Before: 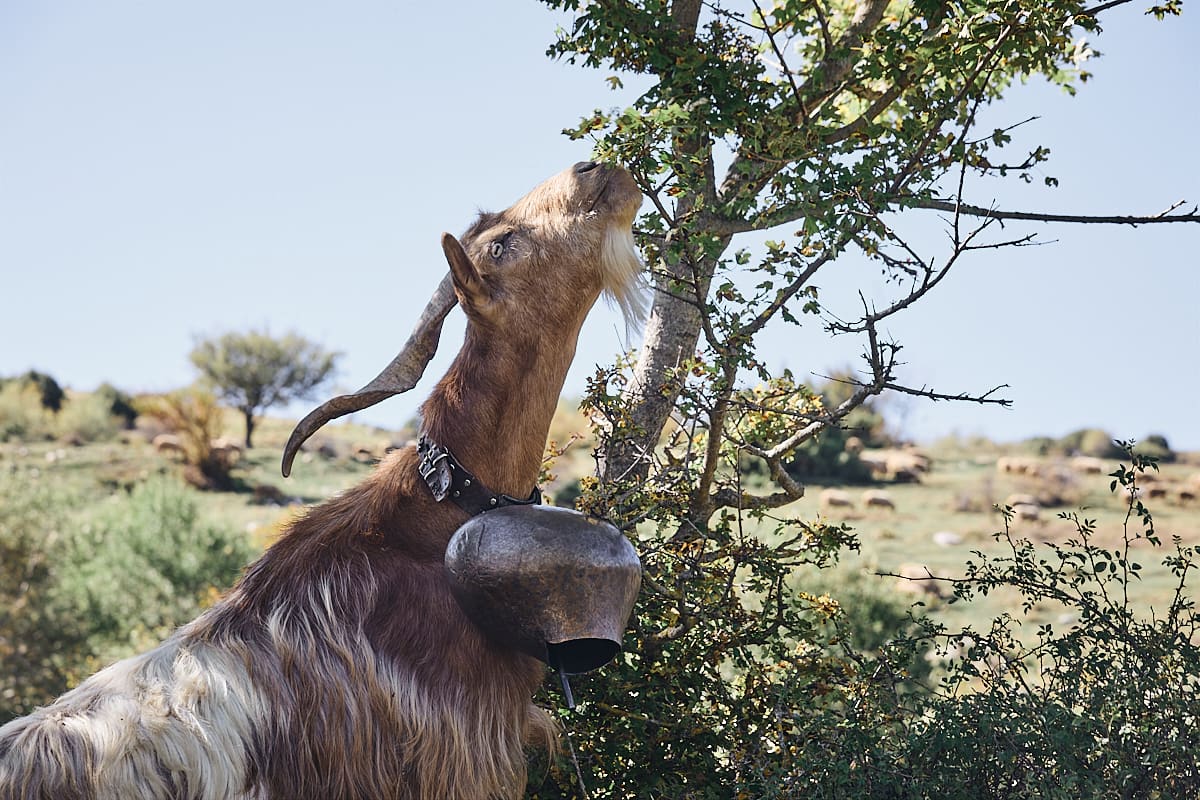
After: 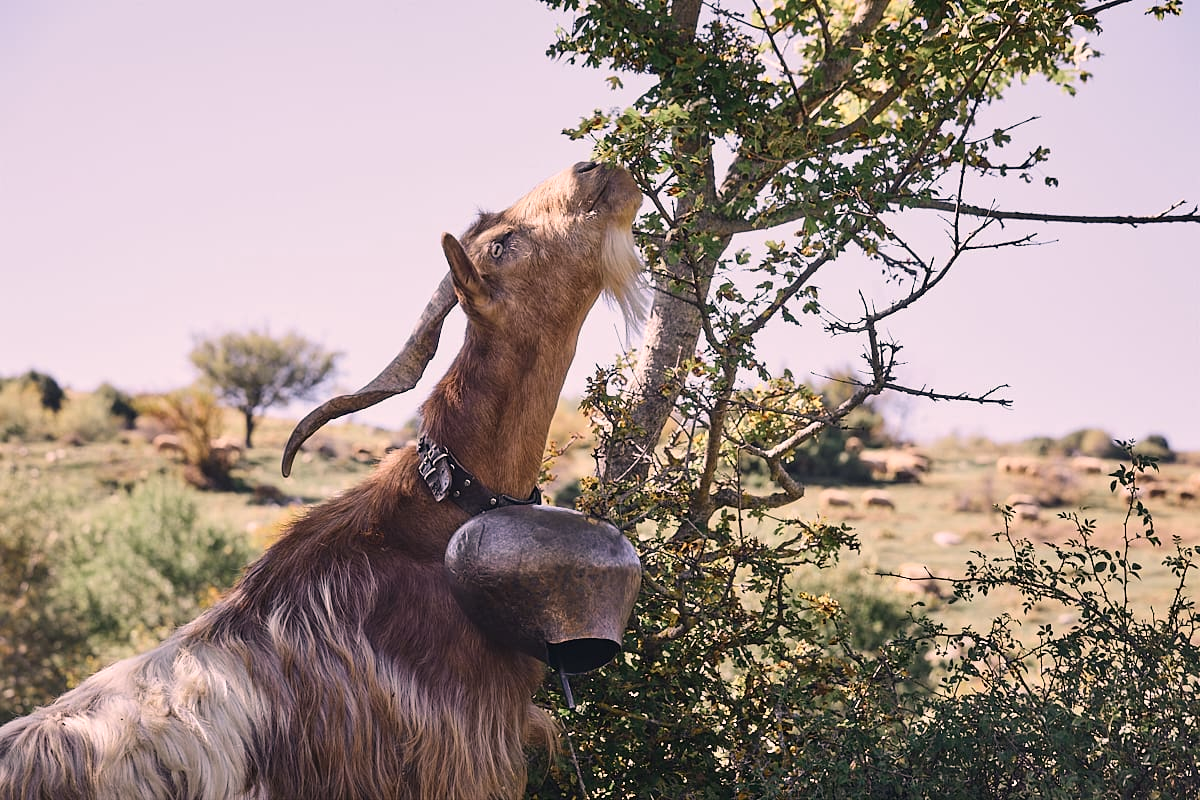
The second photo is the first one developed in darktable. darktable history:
color correction: highlights a* 12.11, highlights b* 5.61
